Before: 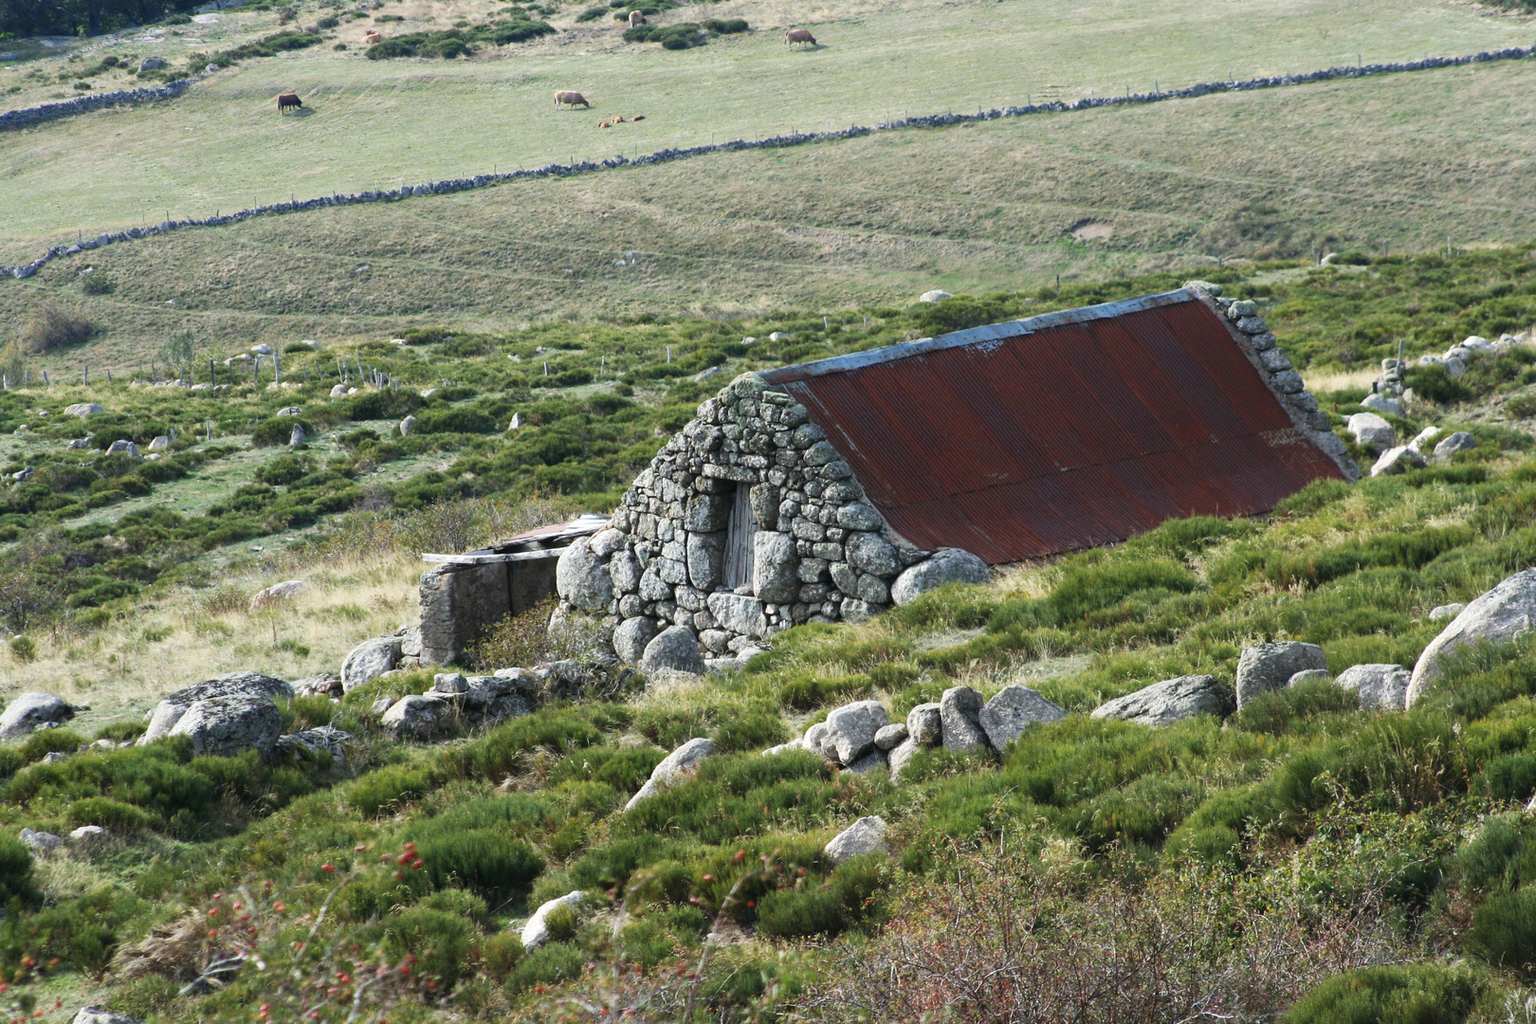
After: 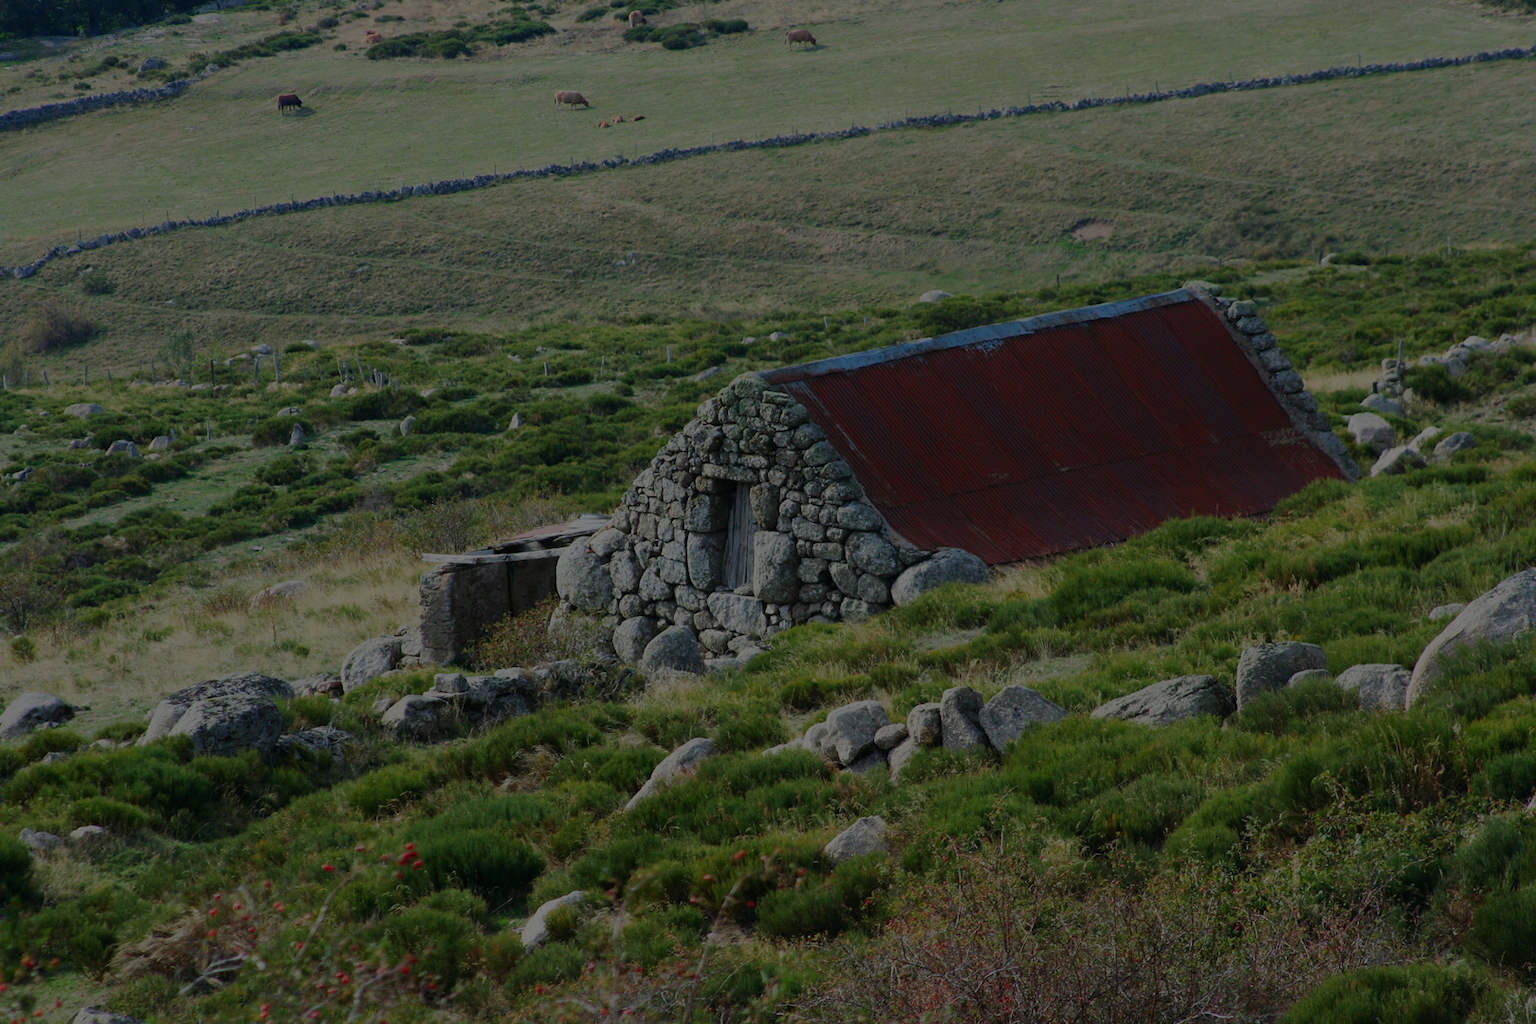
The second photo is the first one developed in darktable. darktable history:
color balance rgb: perceptual brilliance grading › global brilliance -48.39%
color contrast: green-magenta contrast 1.69, blue-yellow contrast 1.49
